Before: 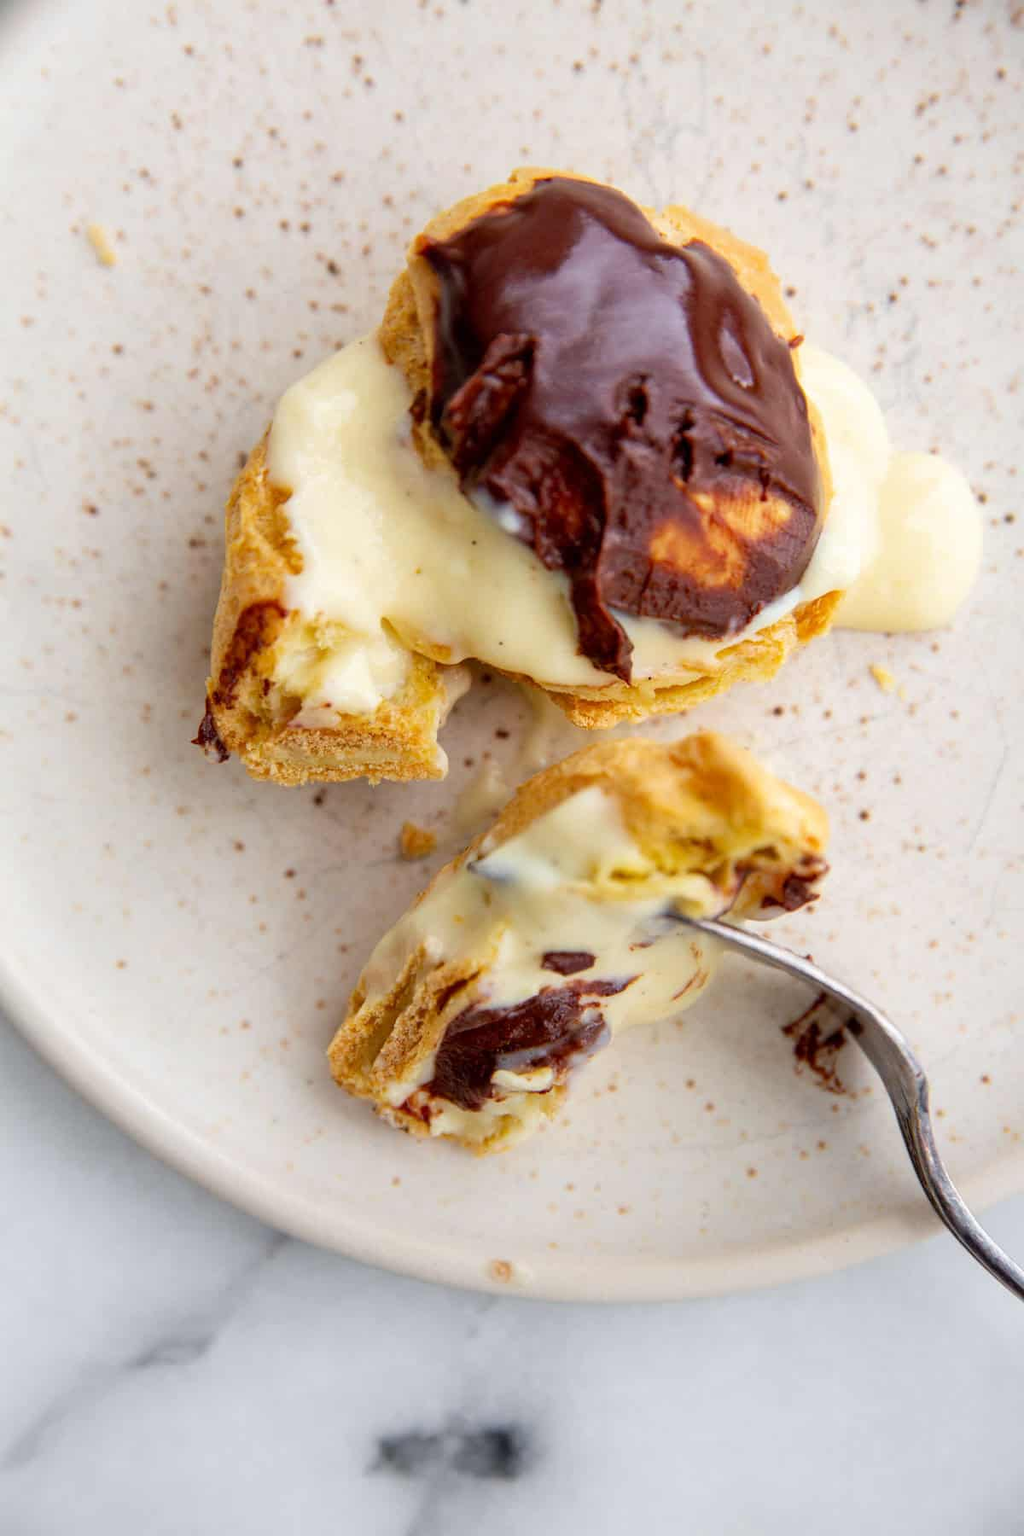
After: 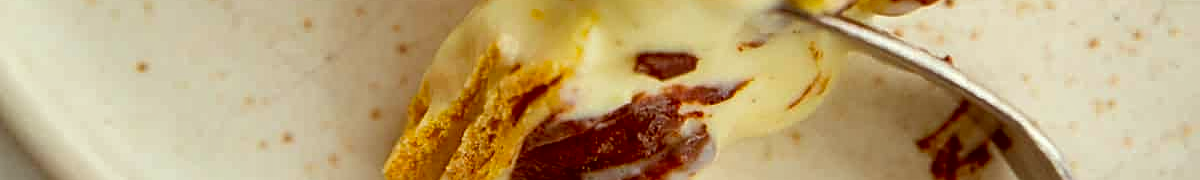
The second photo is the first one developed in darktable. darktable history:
sharpen: on, module defaults
color balance: output saturation 110%
shadows and highlights: shadows 52.42, soften with gaussian
crop and rotate: top 59.084%, bottom 30.916%
color correction: highlights a* -5.3, highlights b* 9.8, shadows a* 9.8, shadows b* 24.26
